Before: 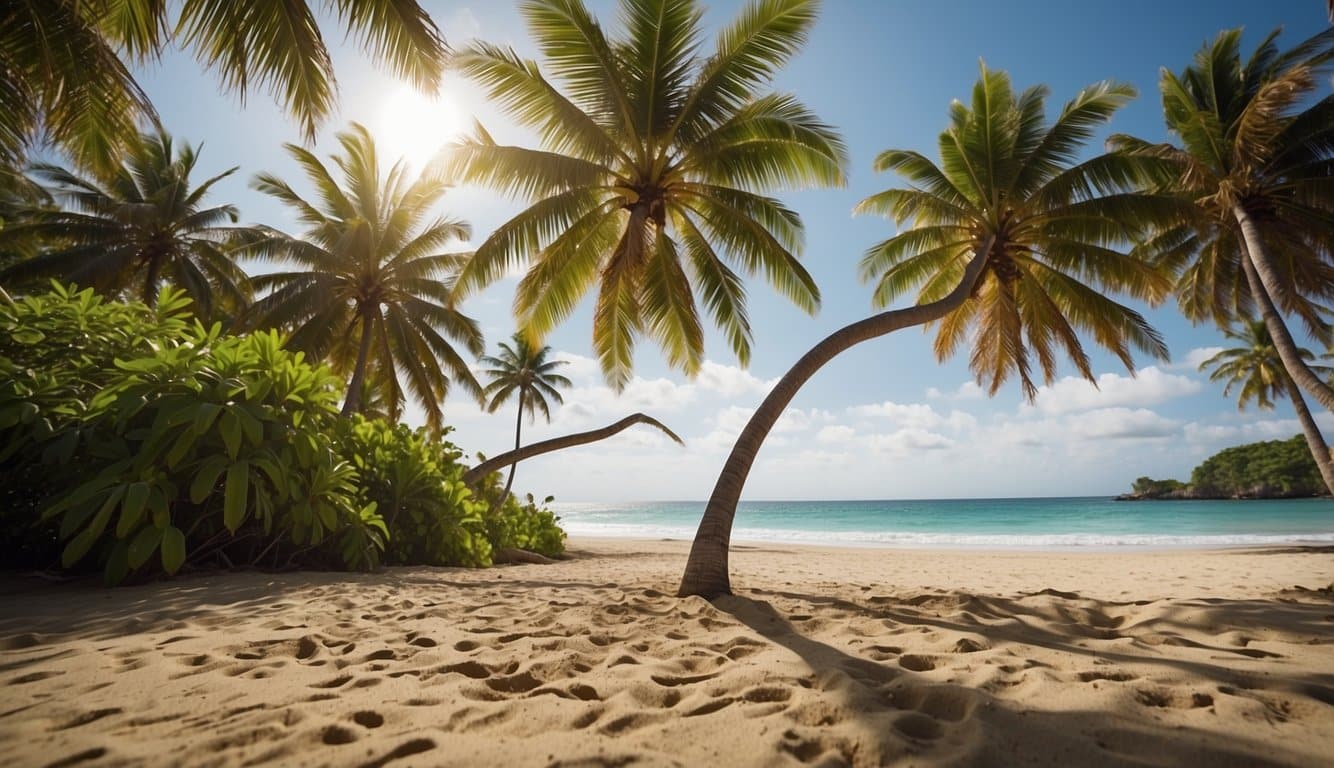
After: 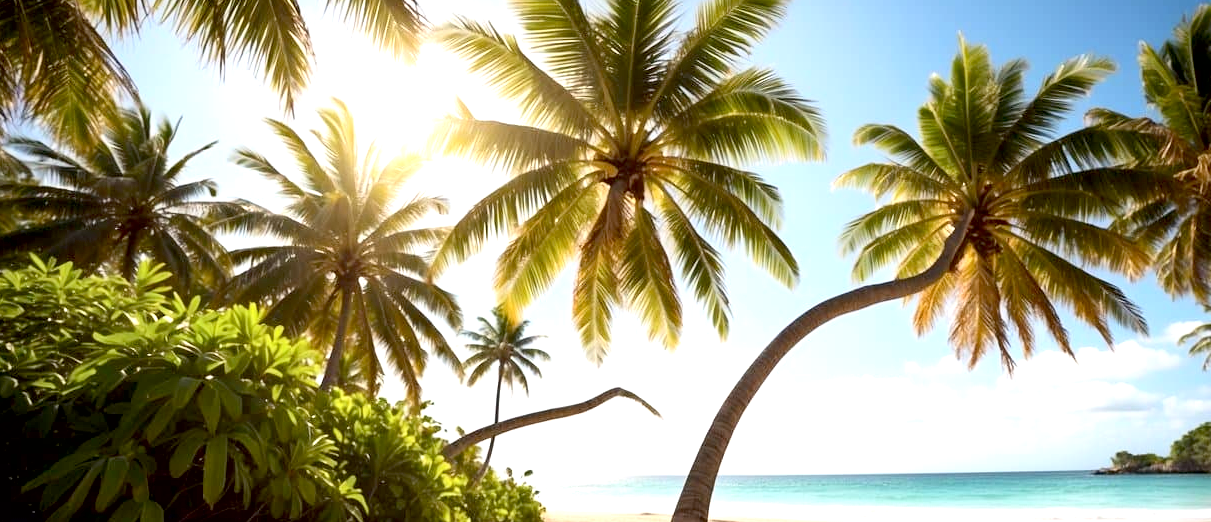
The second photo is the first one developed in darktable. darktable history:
crop: left 1.621%, top 3.46%, right 7.578%, bottom 28.477%
exposure: black level correction 0.008, exposure 0.983 EV, compensate highlight preservation false
contrast brightness saturation: contrast 0.151, brightness 0.044
